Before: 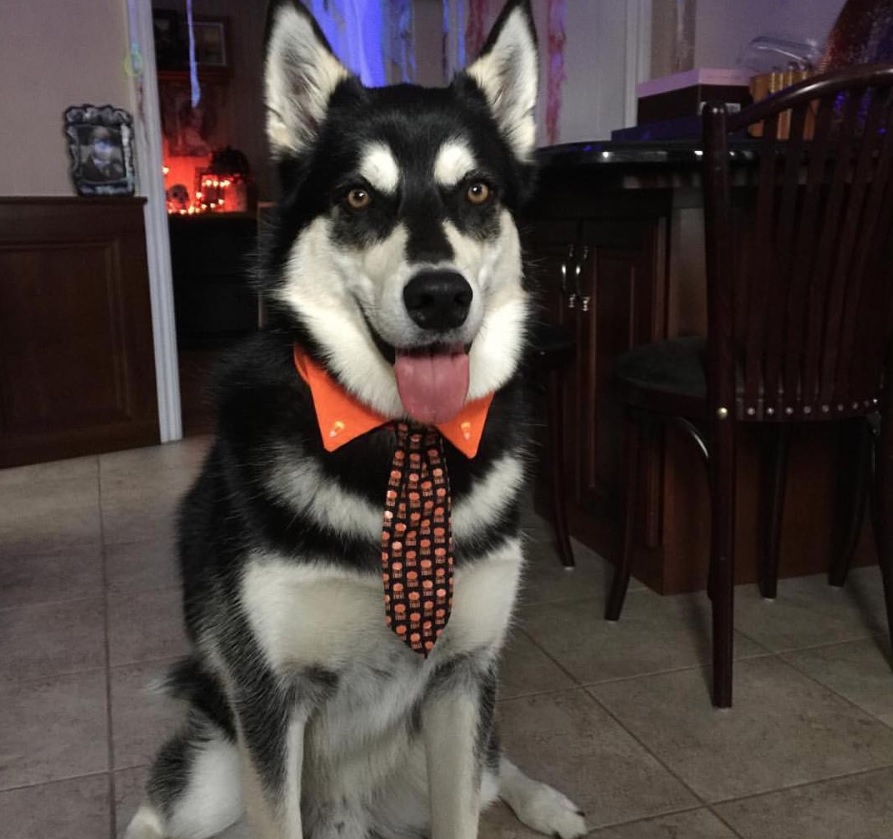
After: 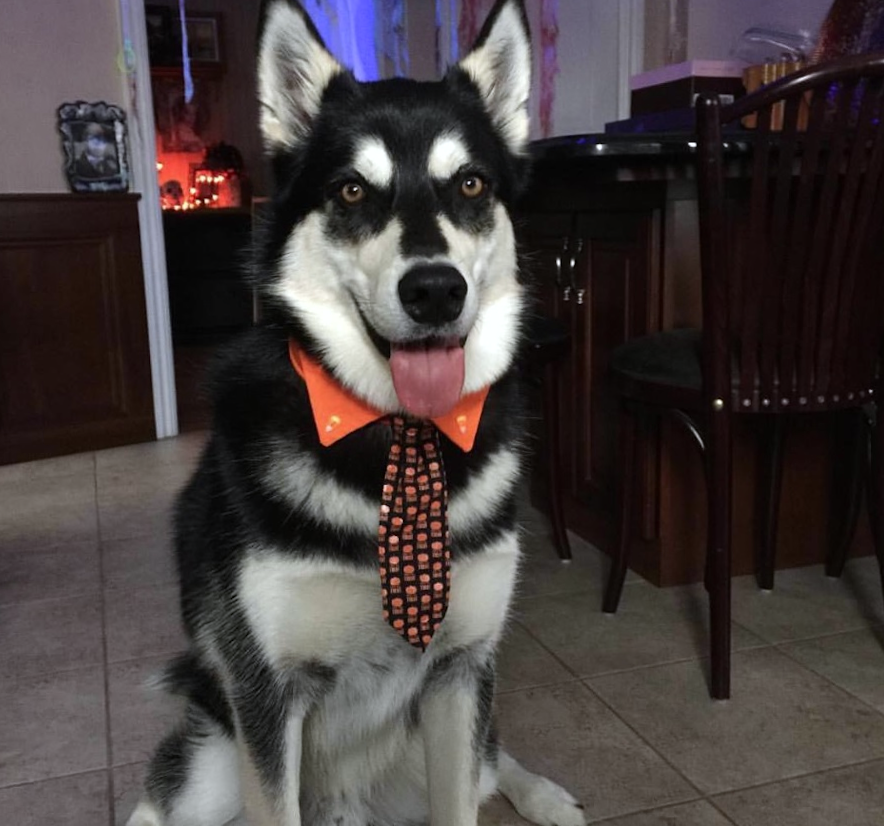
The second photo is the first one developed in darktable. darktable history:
shadows and highlights: shadows -10, white point adjustment 1.5, highlights 10
white balance: red 0.976, blue 1.04
rotate and perspective: rotation -0.45°, automatic cropping original format, crop left 0.008, crop right 0.992, crop top 0.012, crop bottom 0.988
